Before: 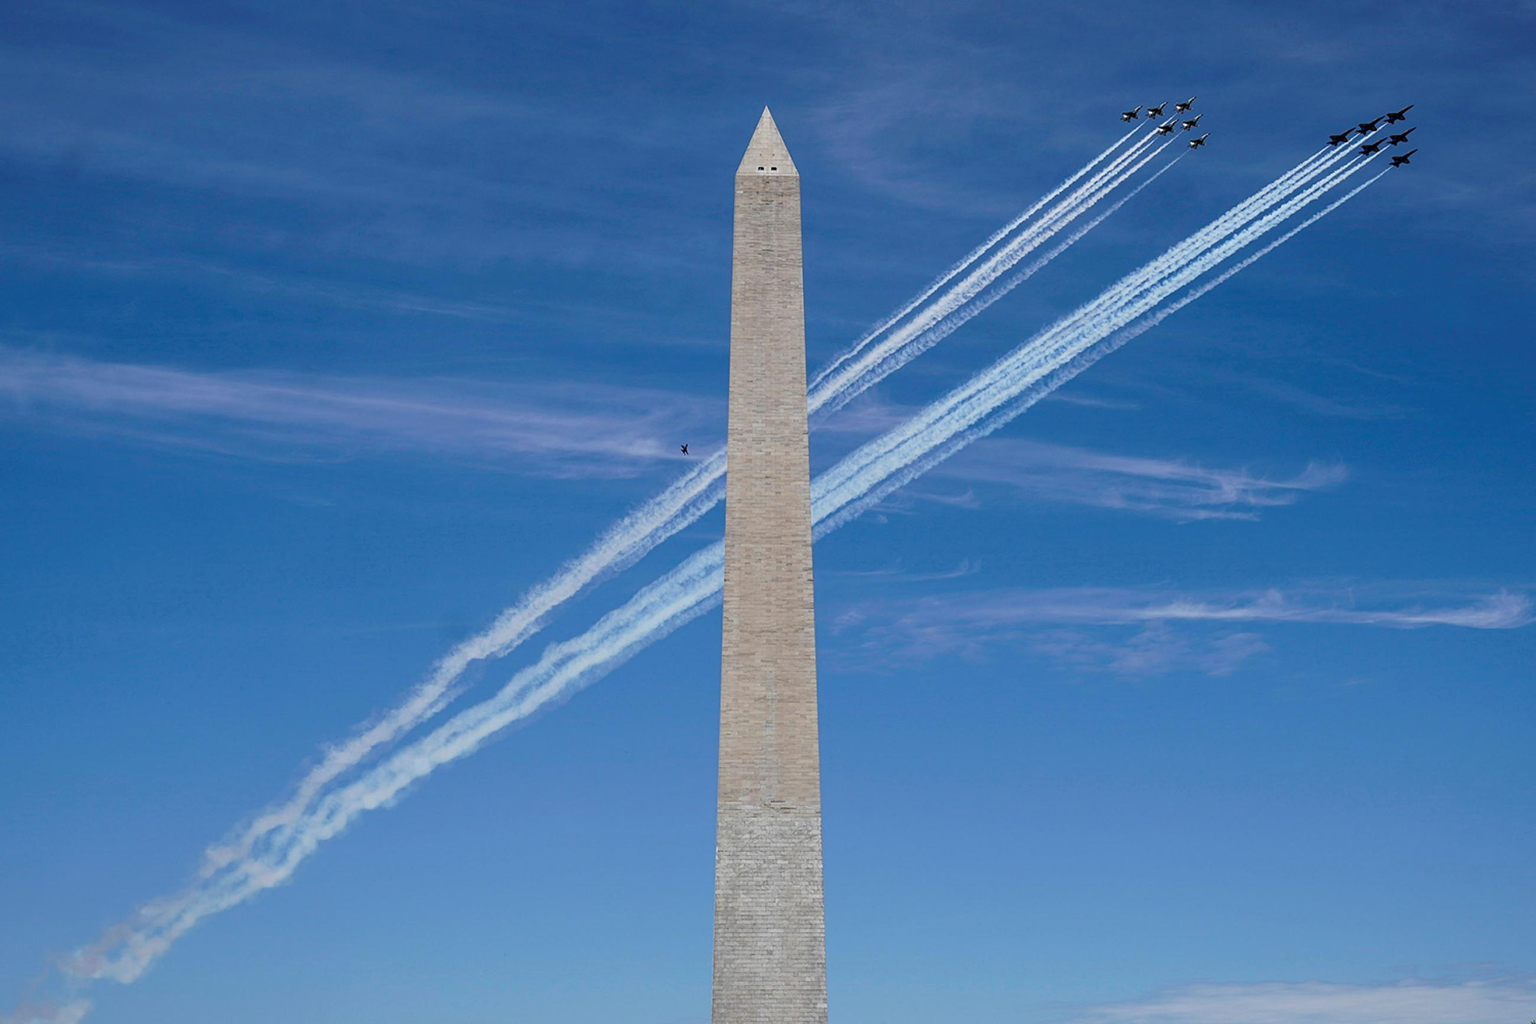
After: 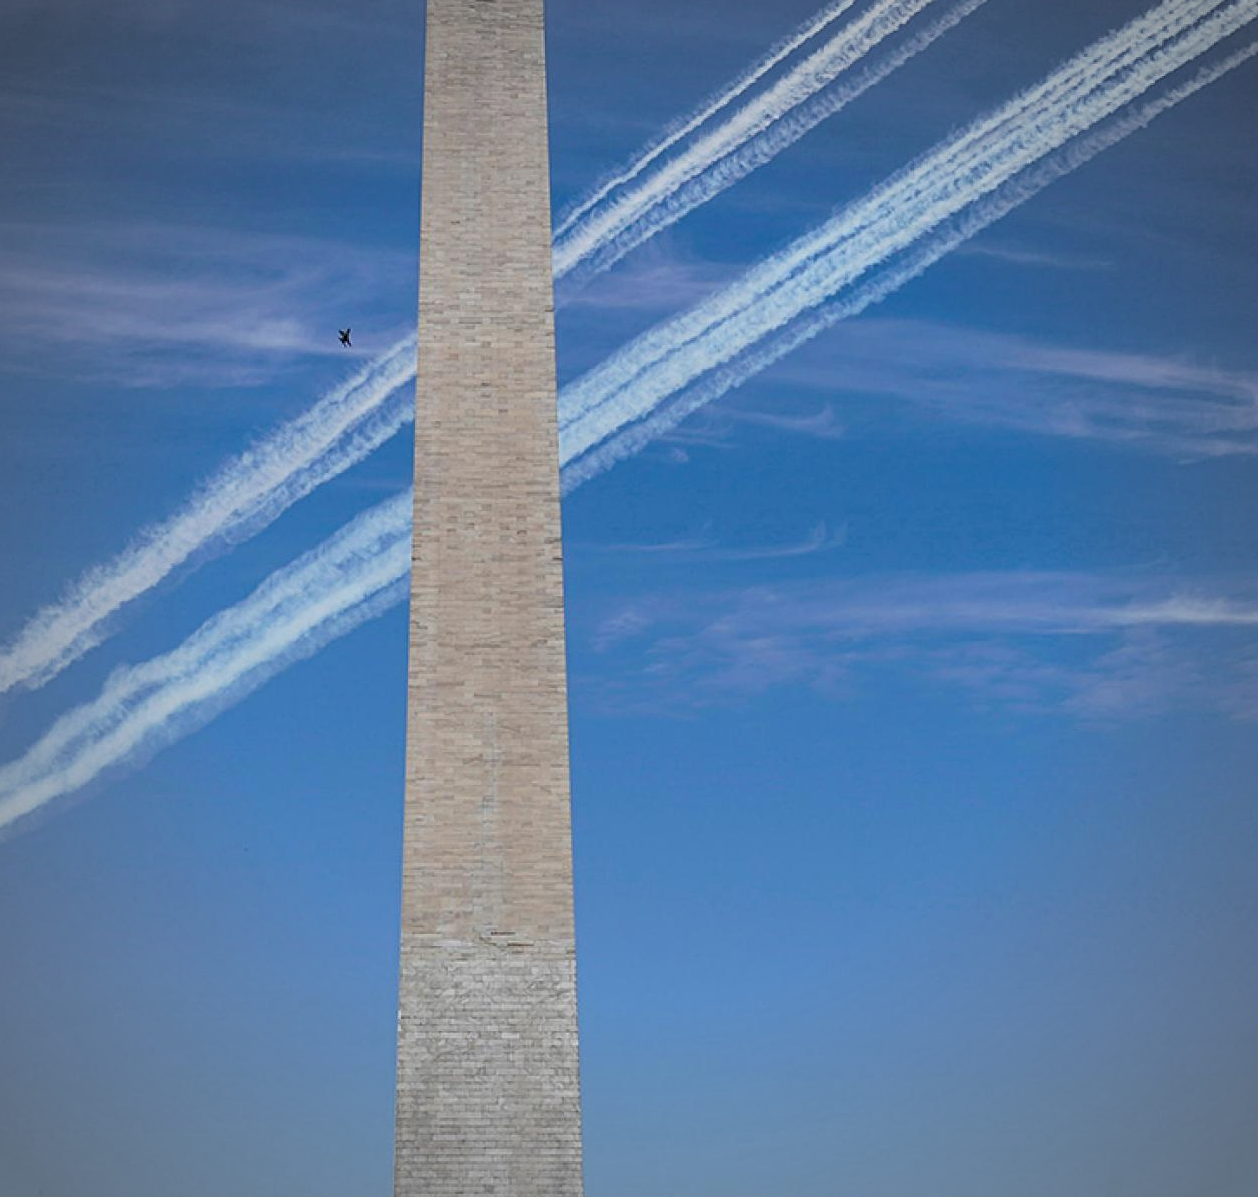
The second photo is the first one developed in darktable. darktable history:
crop: left 31.316%, top 24.464%, right 20.281%, bottom 6.448%
vignetting: fall-off start 67.34%, fall-off radius 67.74%, automatic ratio true
